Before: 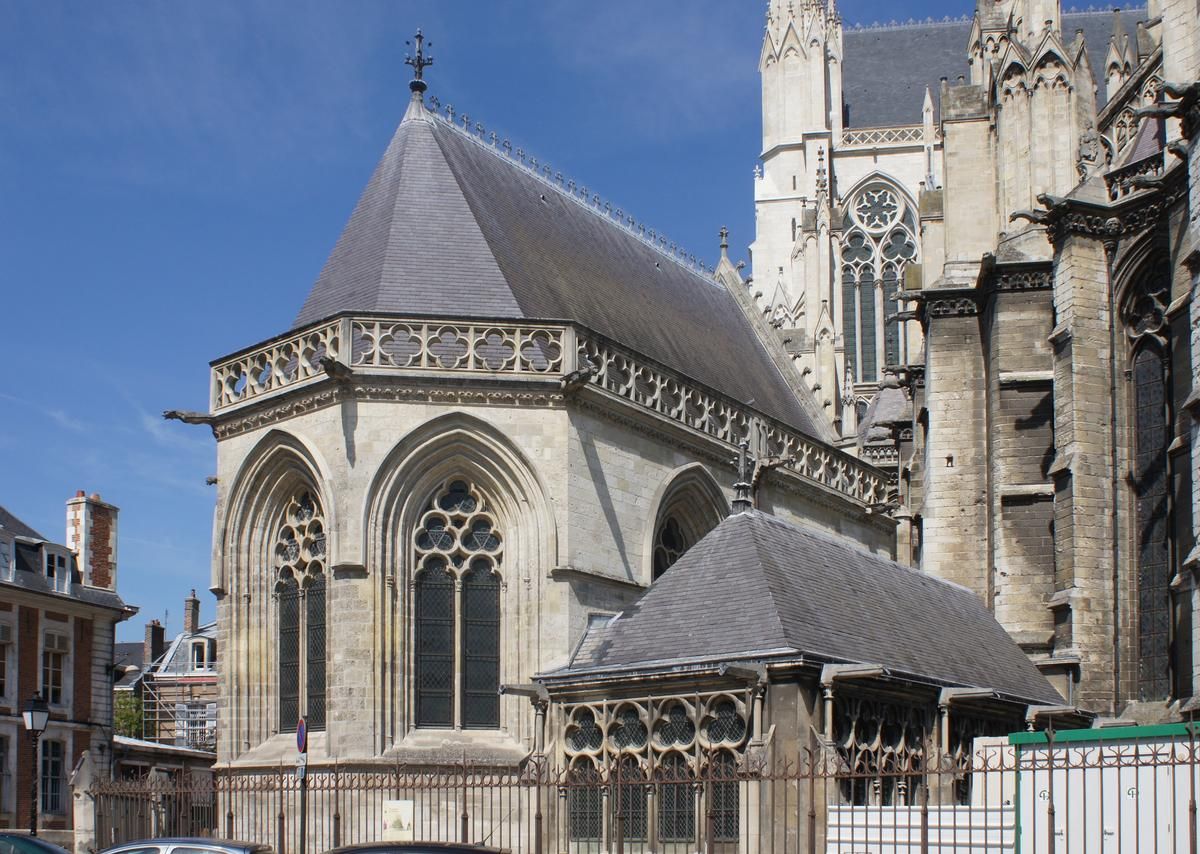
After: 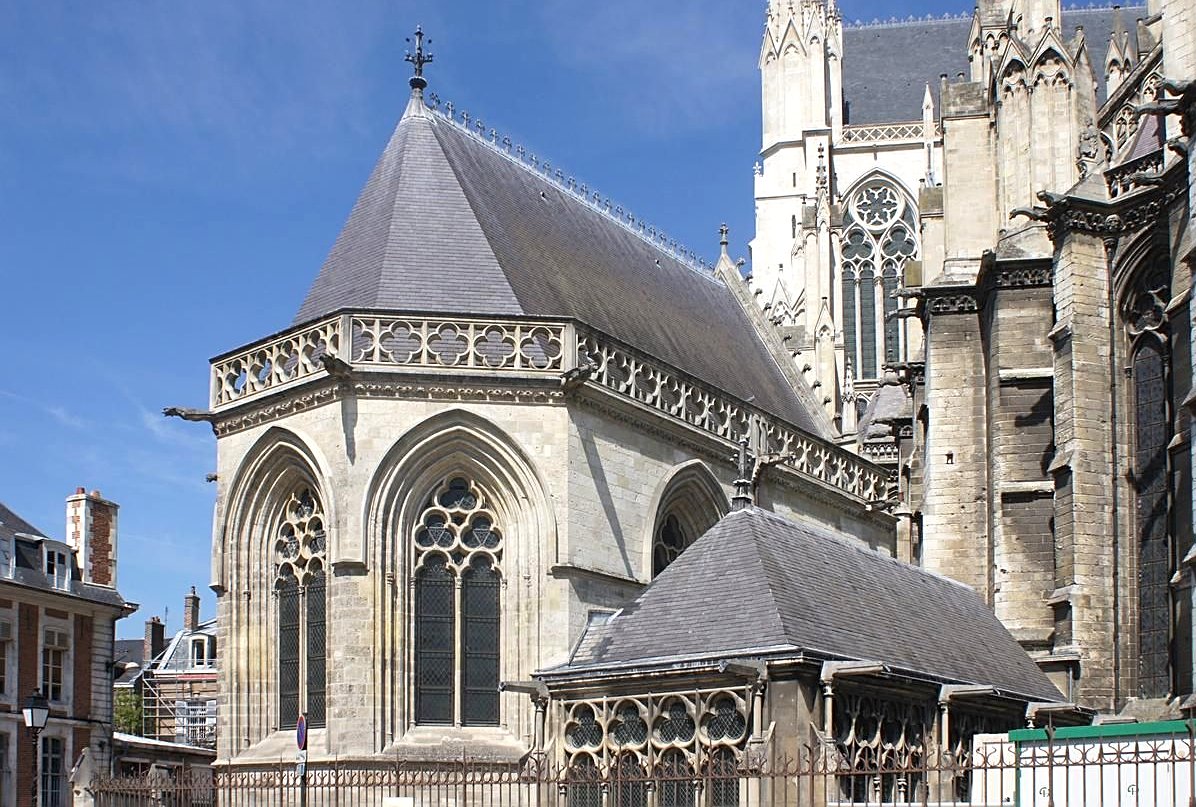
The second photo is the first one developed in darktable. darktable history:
sharpen: on, module defaults
crop: top 0.448%, right 0.264%, bottom 5.045%
exposure: black level correction 0, exposure 0.4 EV, compensate exposure bias true, compensate highlight preservation false
